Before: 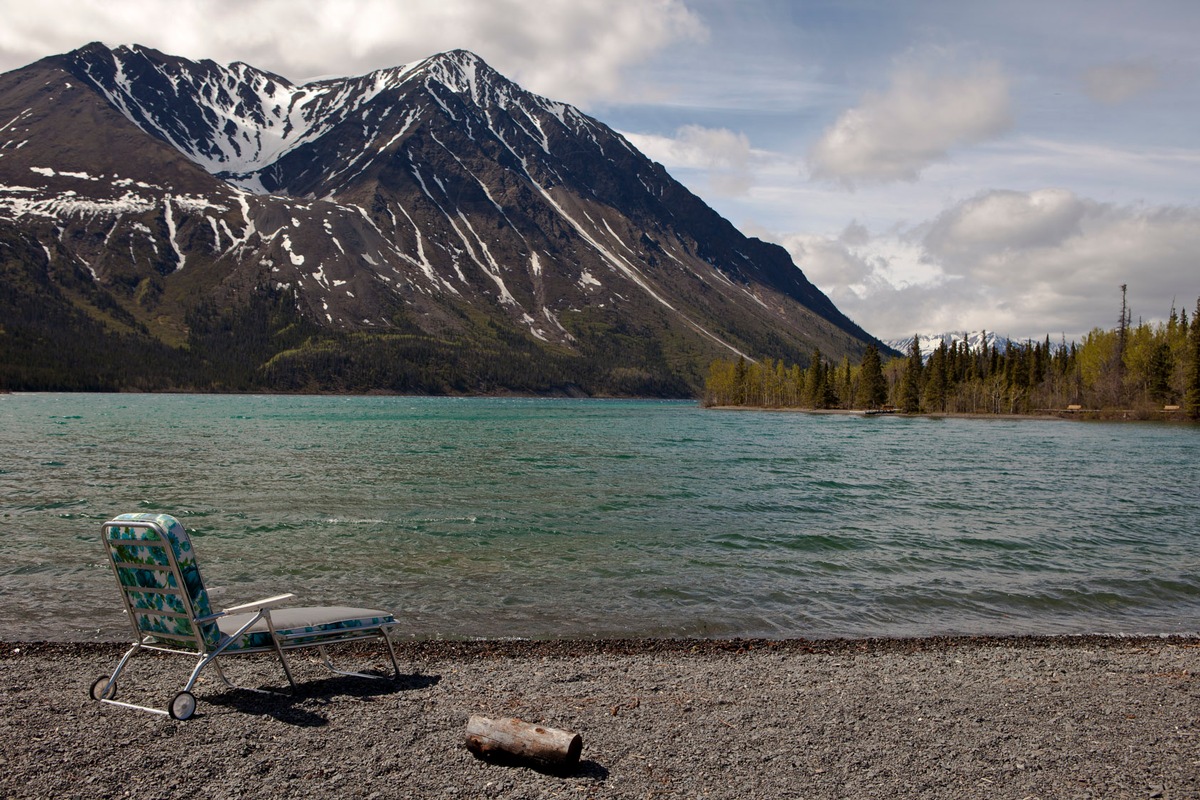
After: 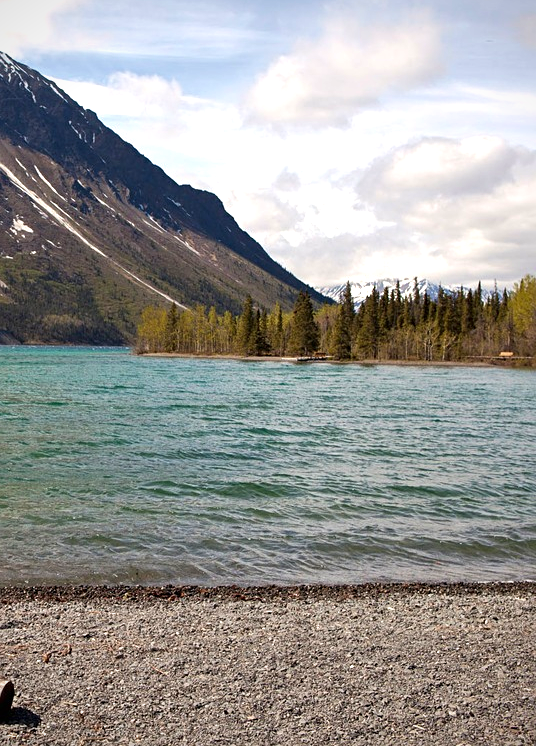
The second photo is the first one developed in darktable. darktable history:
crop: left 47.34%, top 6.629%, right 7.972%
exposure: black level correction 0, exposure 0.897 EV, compensate highlight preservation false
velvia: strength 9.19%
sharpen: amount 0.21
vignetting: fall-off start 91.63%, brightness -0.365, saturation 0.007
